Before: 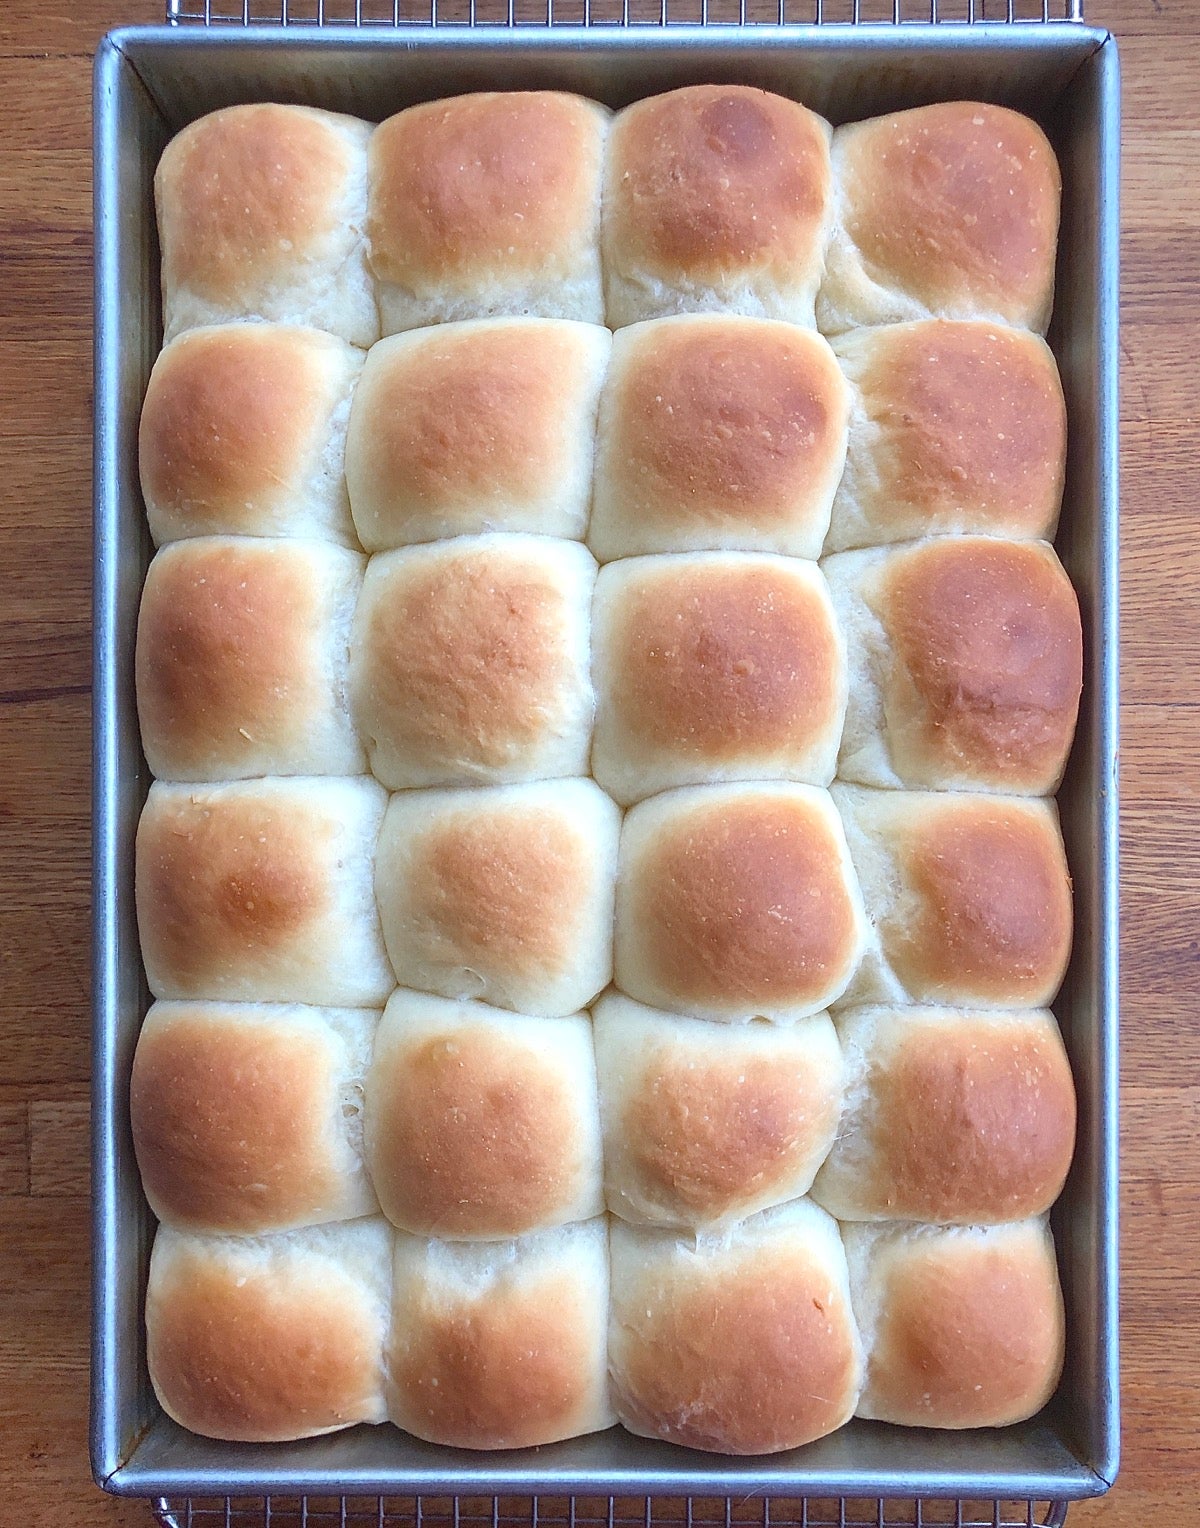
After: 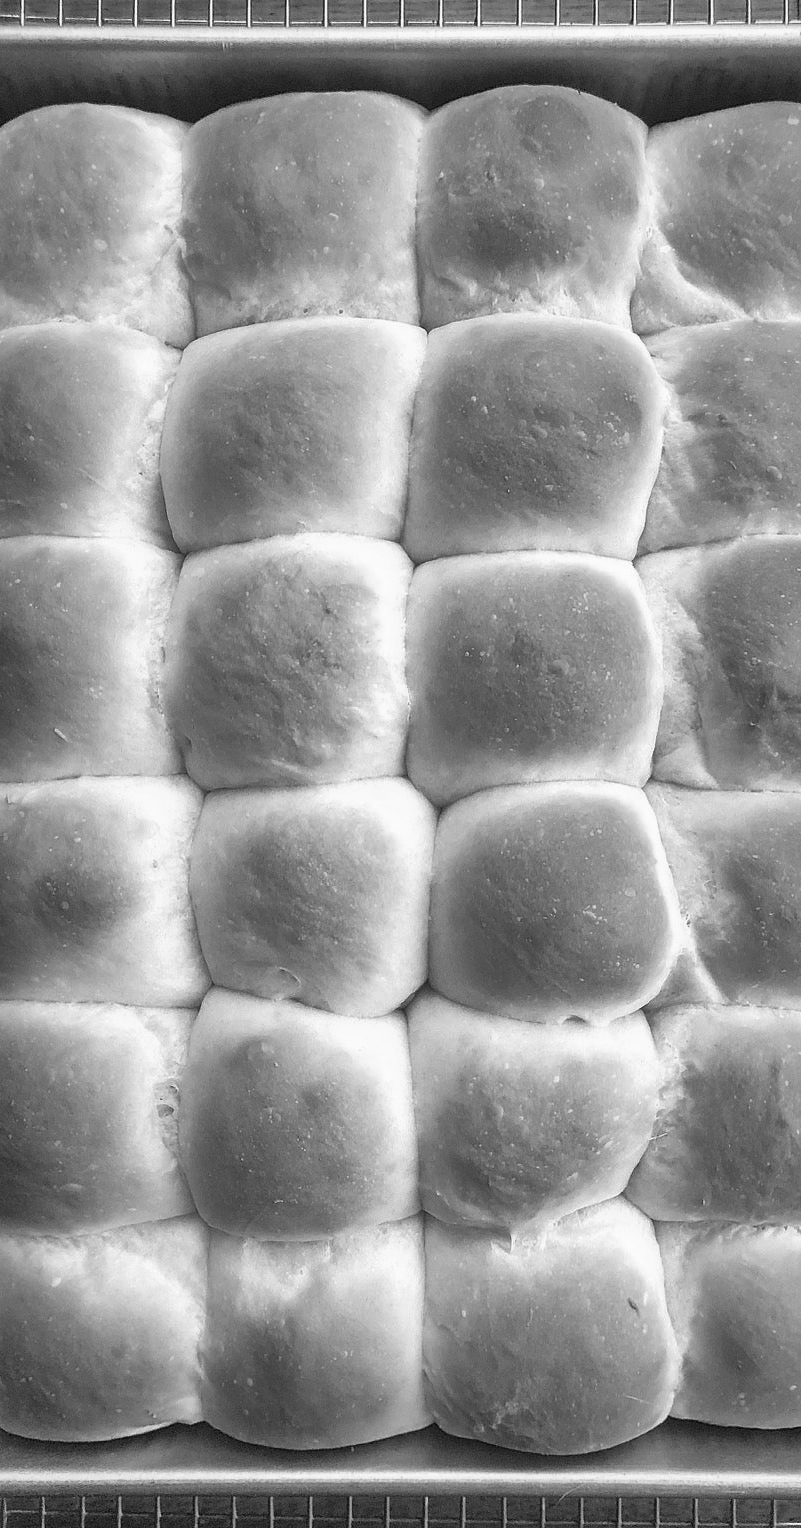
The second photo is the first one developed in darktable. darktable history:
crop: left 15.423%, right 17.787%
shadows and highlights: shadows 53.16, soften with gaussian
color calibration: output gray [0.246, 0.254, 0.501, 0], illuminant as shot in camera, x 0.358, y 0.373, temperature 4628.91 K
